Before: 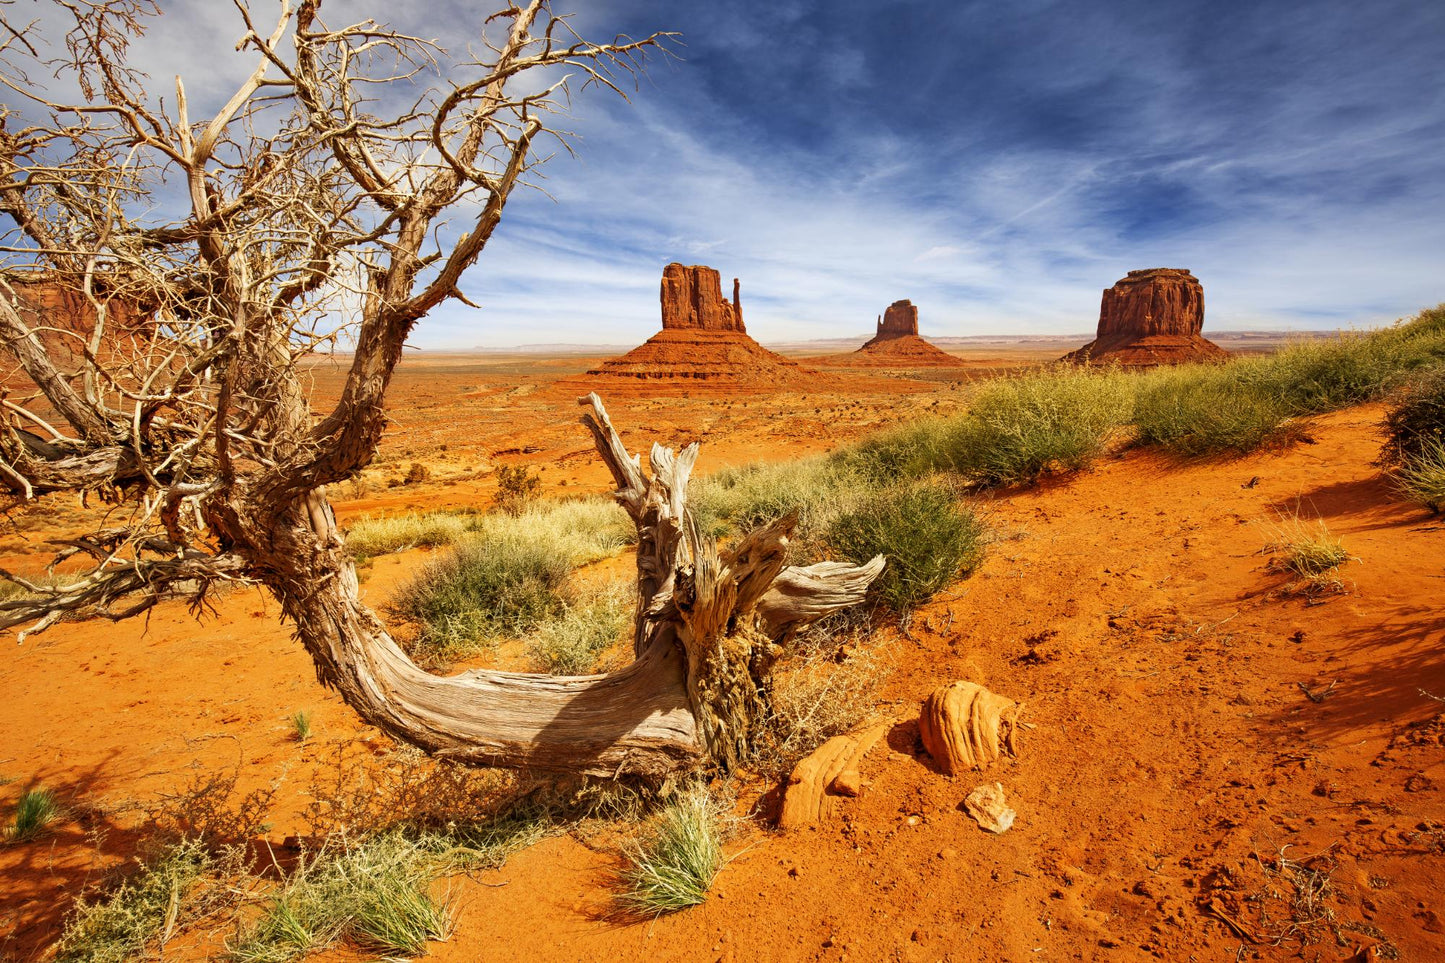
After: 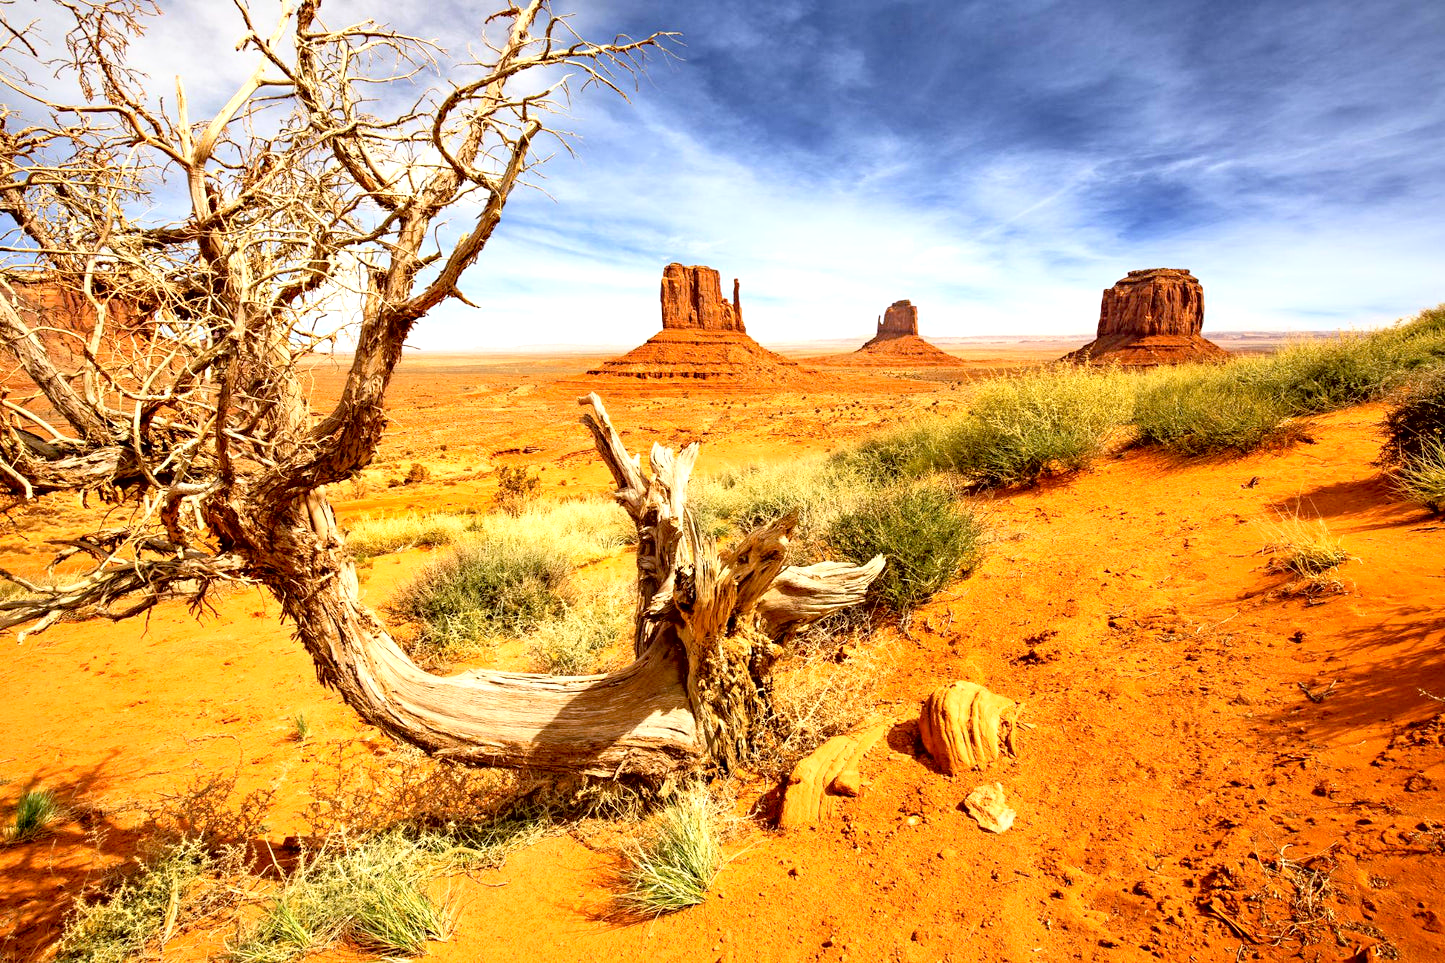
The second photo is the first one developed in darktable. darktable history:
rgb curve: curves: ch0 [(0, 0) (0.078, 0.051) (0.929, 0.956) (1, 1)], compensate middle gray true
exposure: black level correction 0.012, exposure 0.7 EV, compensate exposure bias true, compensate highlight preservation false
contrast brightness saturation: brightness 0.13
